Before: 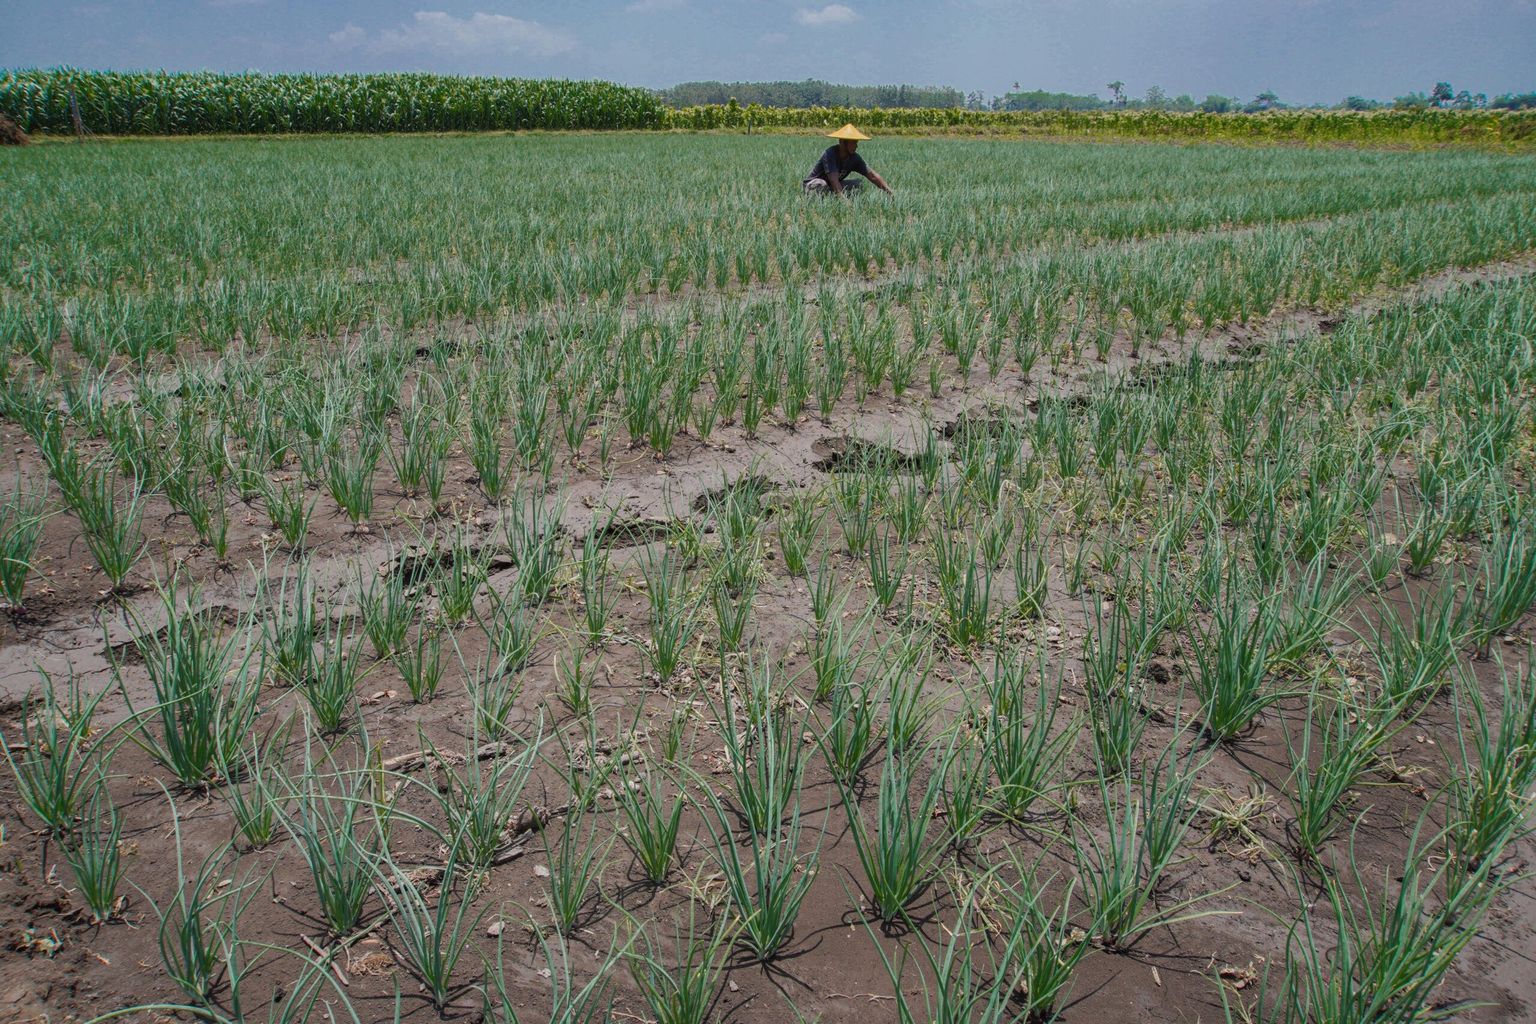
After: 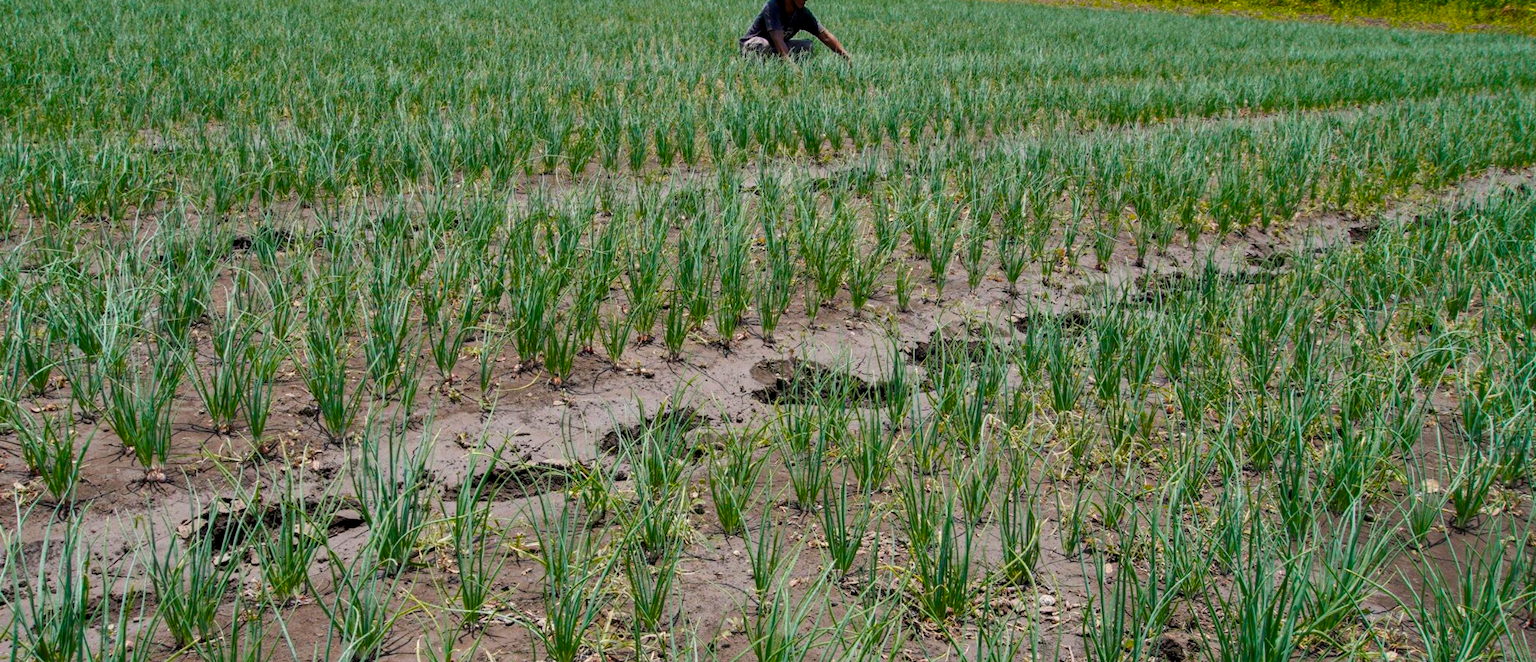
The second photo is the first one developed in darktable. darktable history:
crop: left 18.38%, top 11.092%, right 2.134%, bottom 33.217%
rotate and perspective: rotation -0.013°, lens shift (vertical) -0.027, lens shift (horizontal) 0.178, crop left 0.016, crop right 0.989, crop top 0.082, crop bottom 0.918
contrast equalizer: y [[0.546, 0.552, 0.554, 0.554, 0.552, 0.546], [0.5 ×6], [0.5 ×6], [0 ×6], [0 ×6]]
color balance rgb: linear chroma grading › global chroma 15%, perceptual saturation grading › global saturation 30%
